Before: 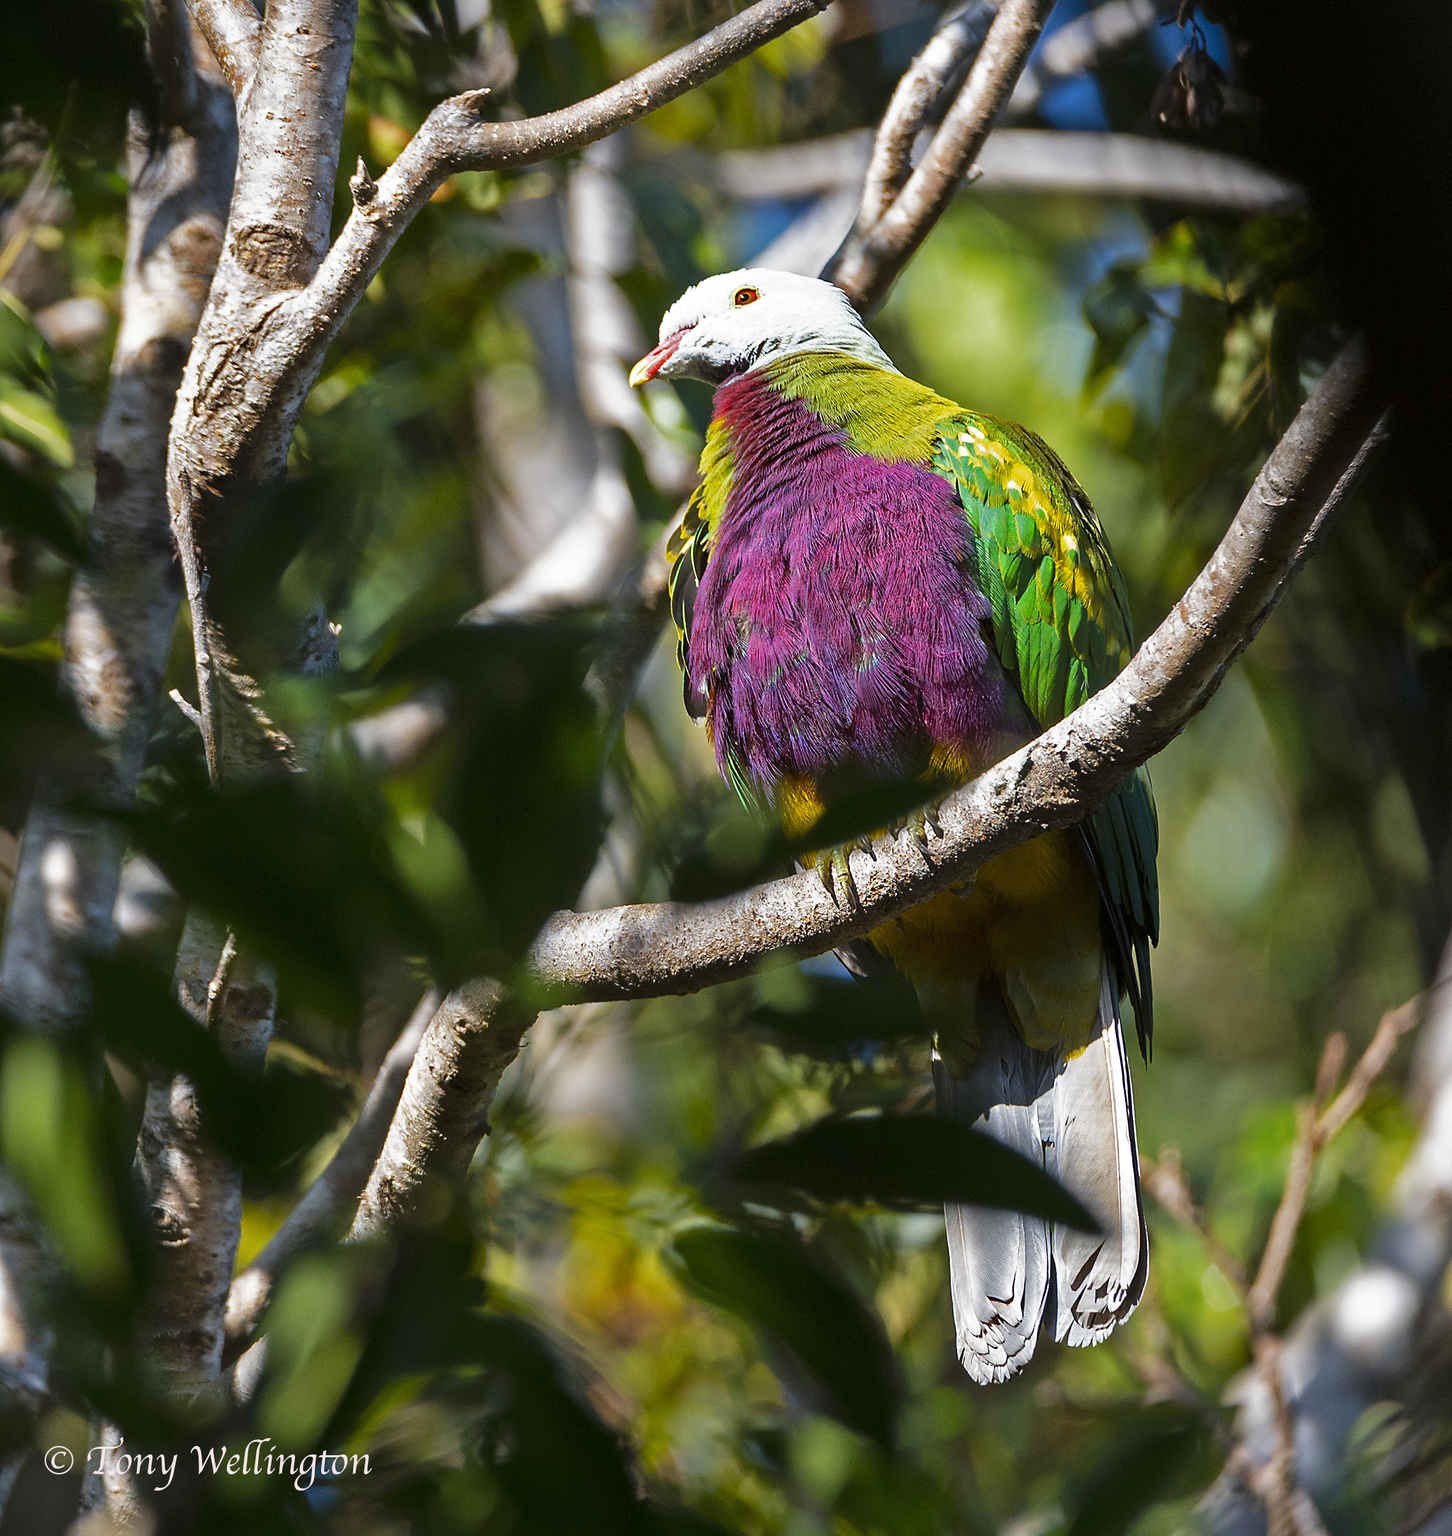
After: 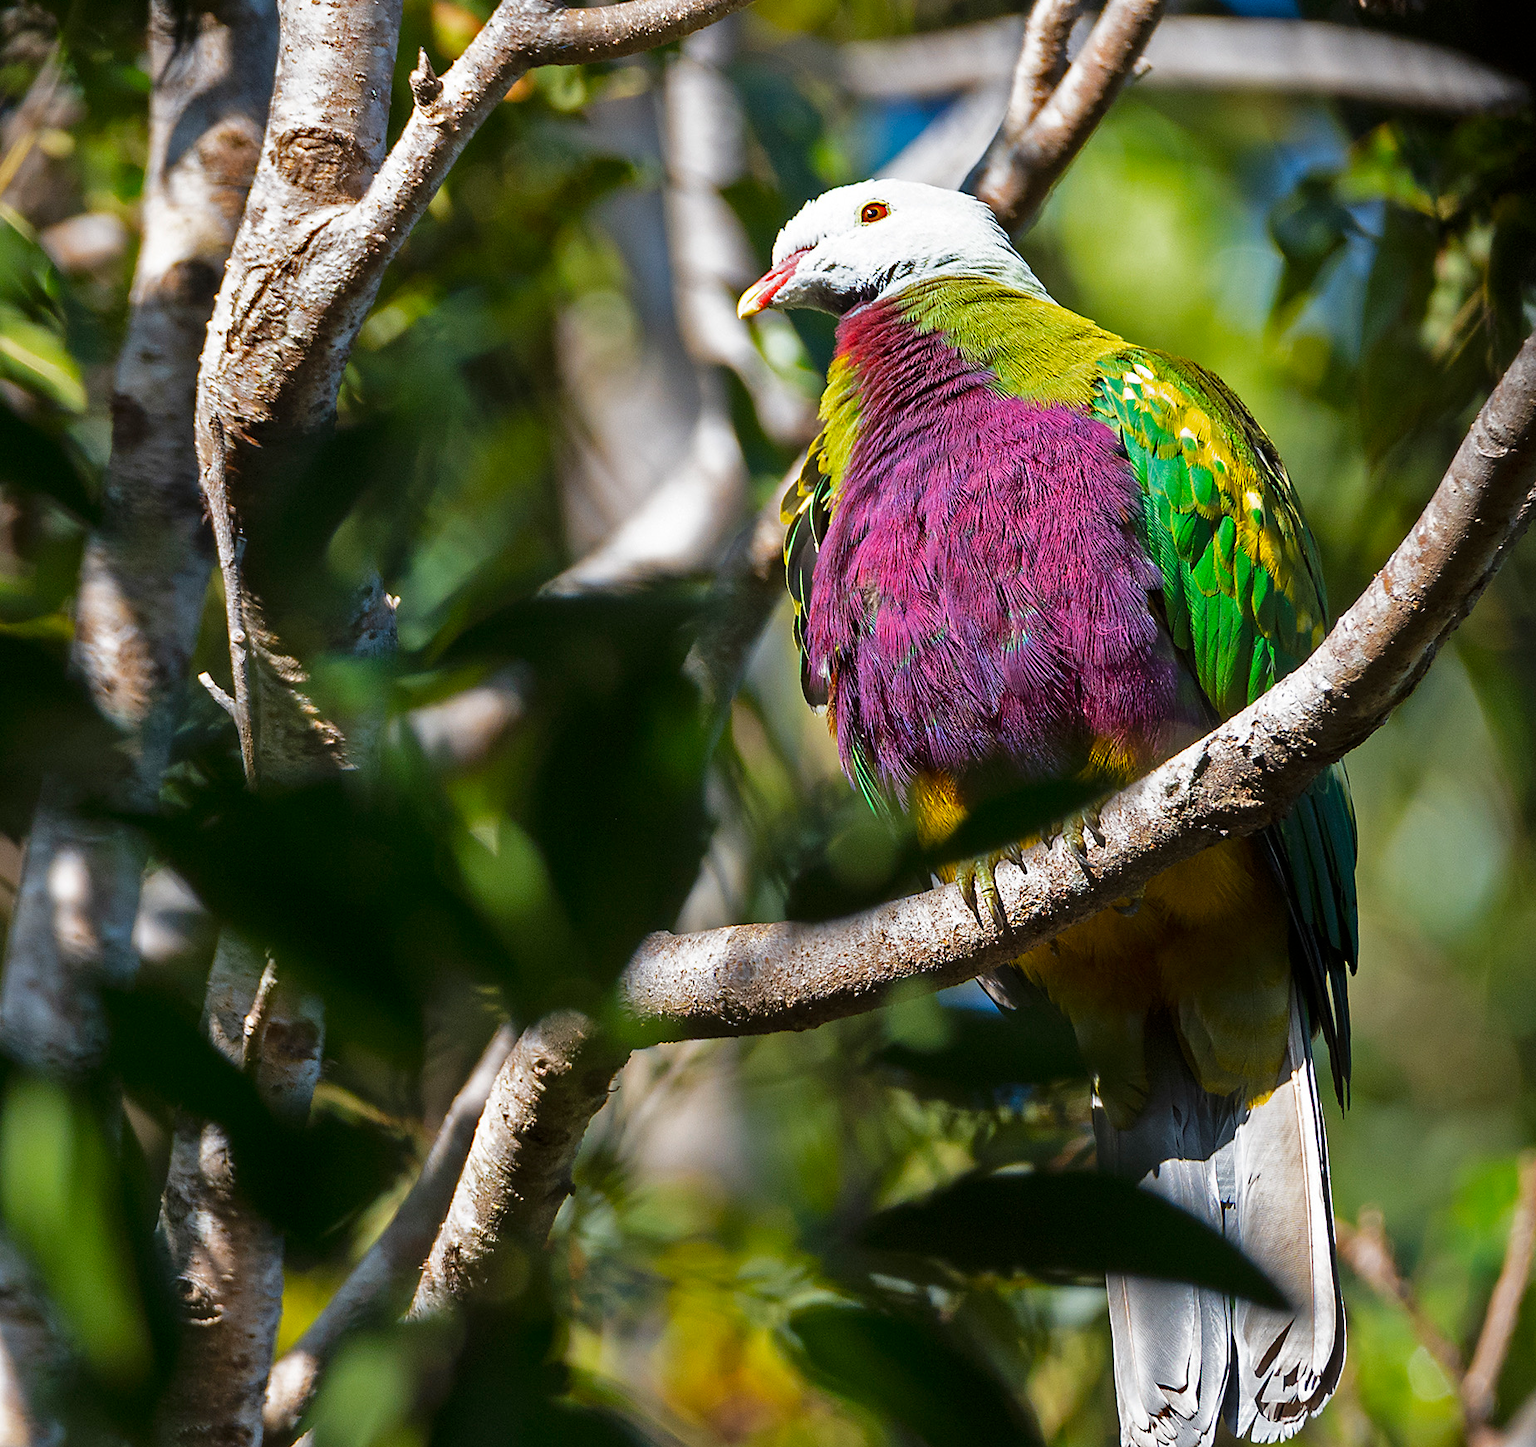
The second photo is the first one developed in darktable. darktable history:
crop: top 7.538%, right 9.688%, bottom 12.011%
